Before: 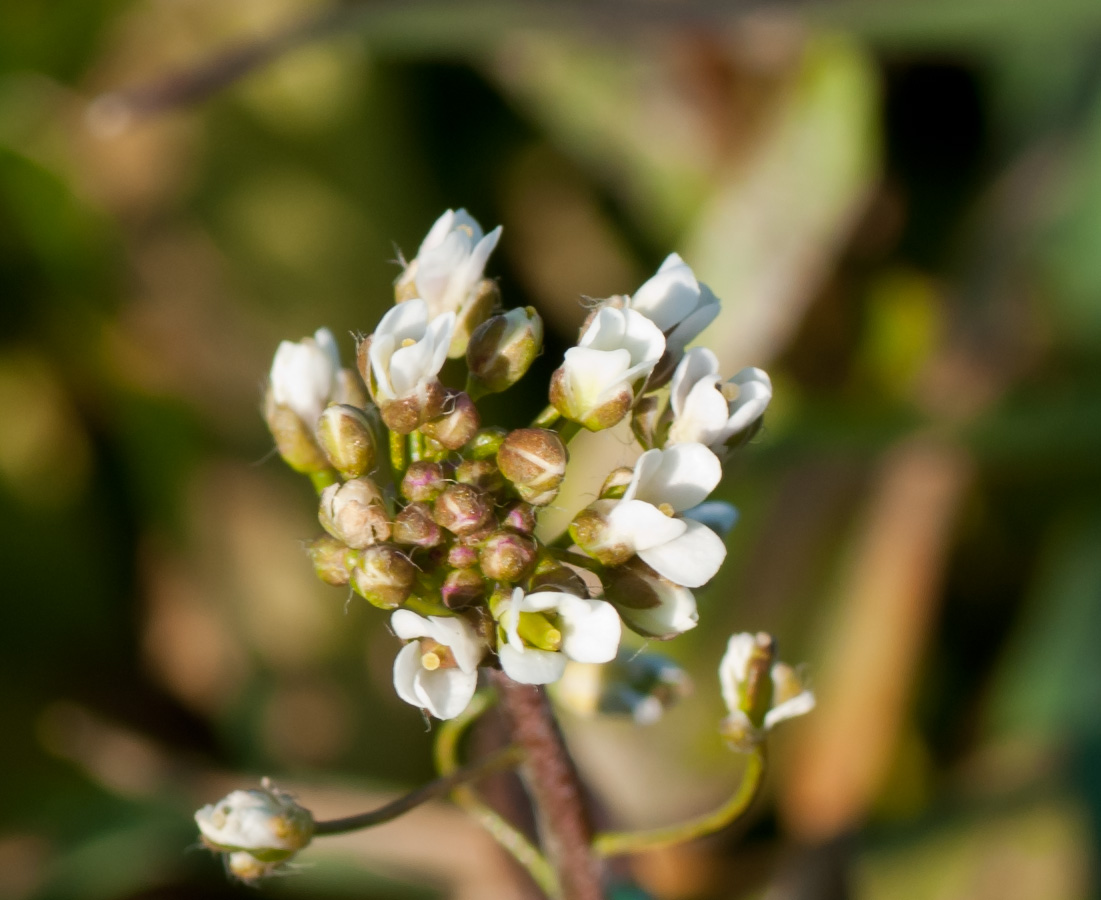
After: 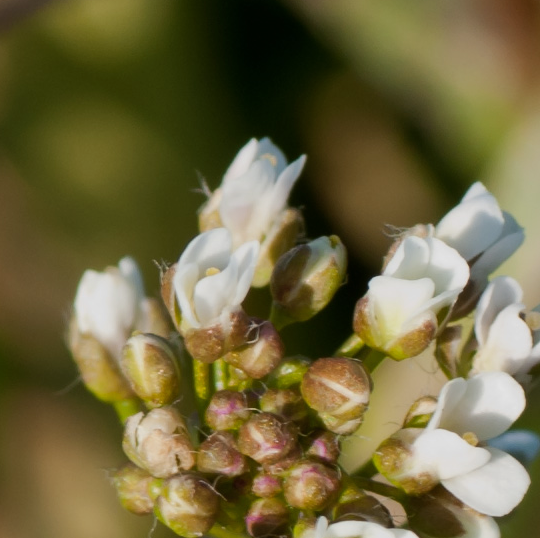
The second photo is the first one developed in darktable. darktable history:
exposure: exposure -0.331 EV, compensate exposure bias true, compensate highlight preservation false
crop: left 17.891%, top 7.929%, right 32.996%, bottom 32.283%
